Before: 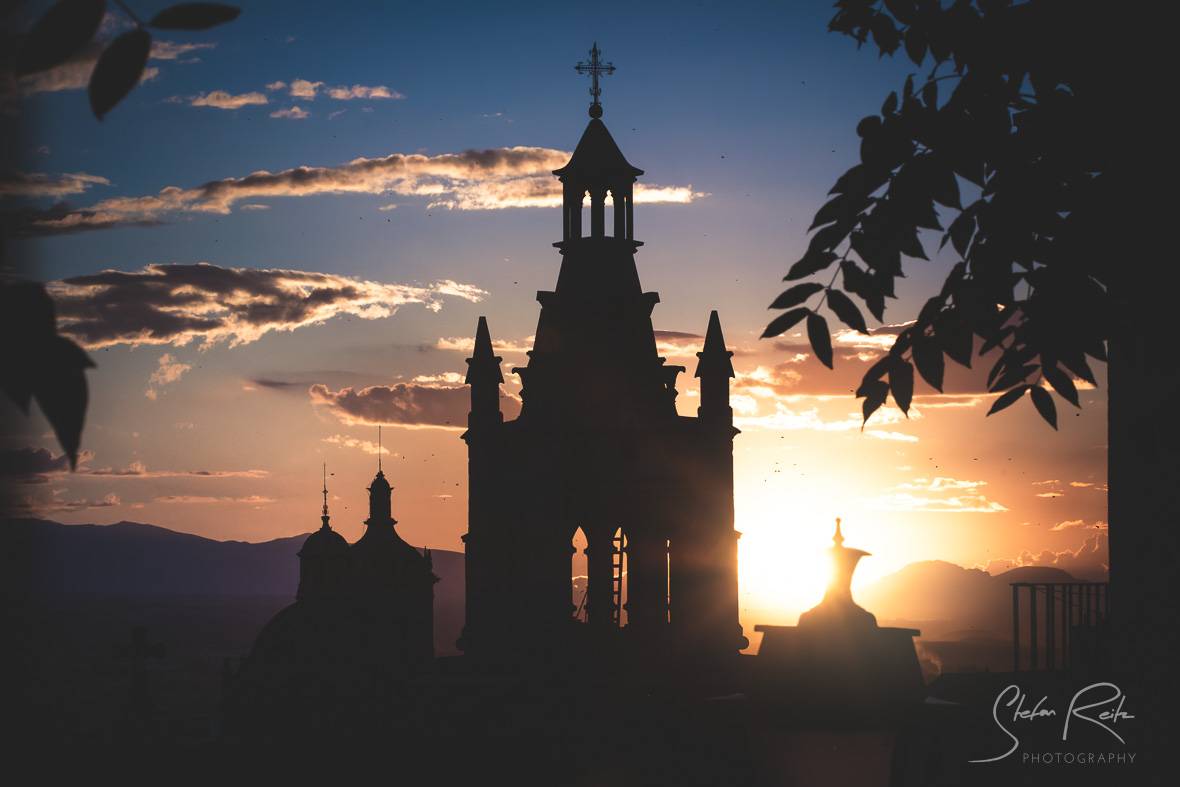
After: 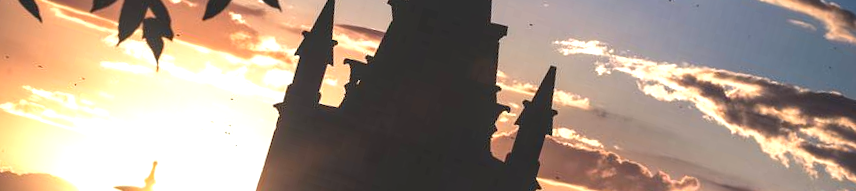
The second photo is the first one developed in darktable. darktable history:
local contrast: on, module defaults
crop and rotate: angle 16.12°, top 30.835%, bottom 35.653%
exposure: exposure 0.493 EV, compensate highlight preservation false
